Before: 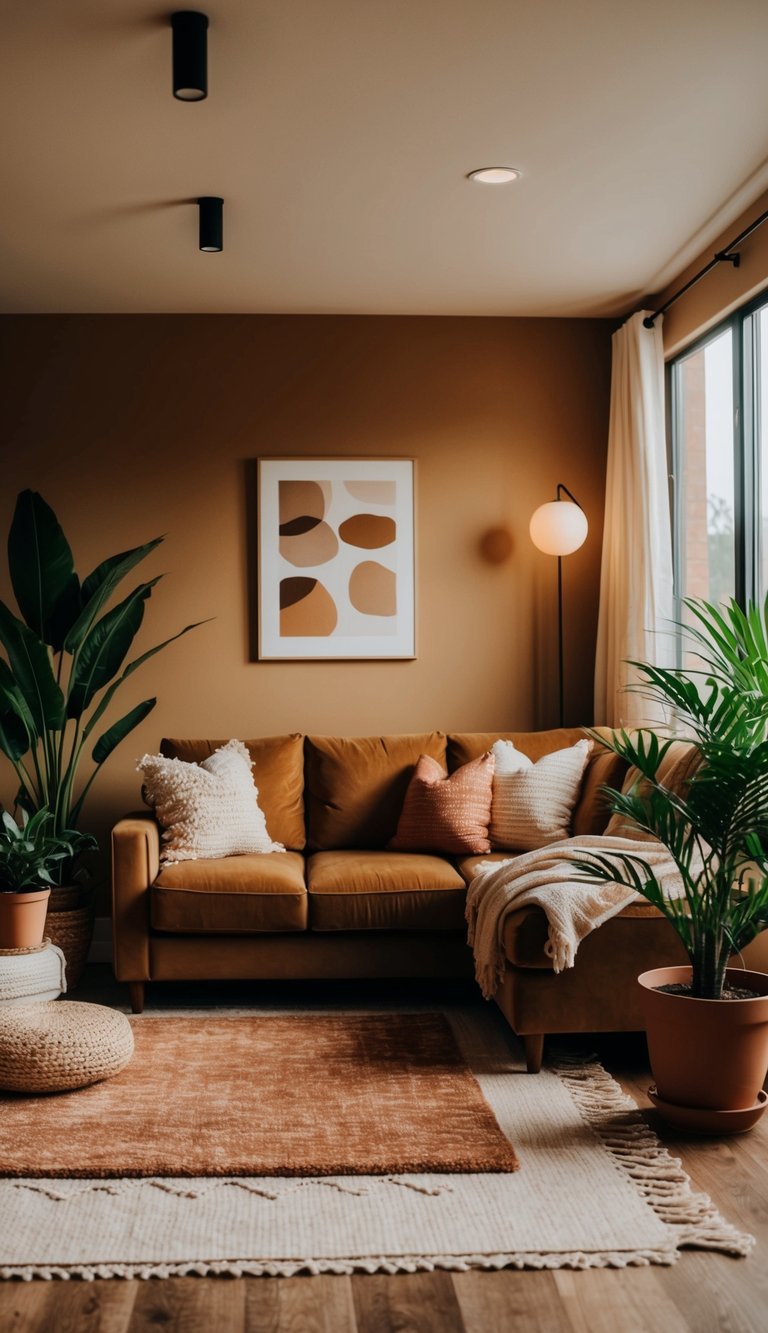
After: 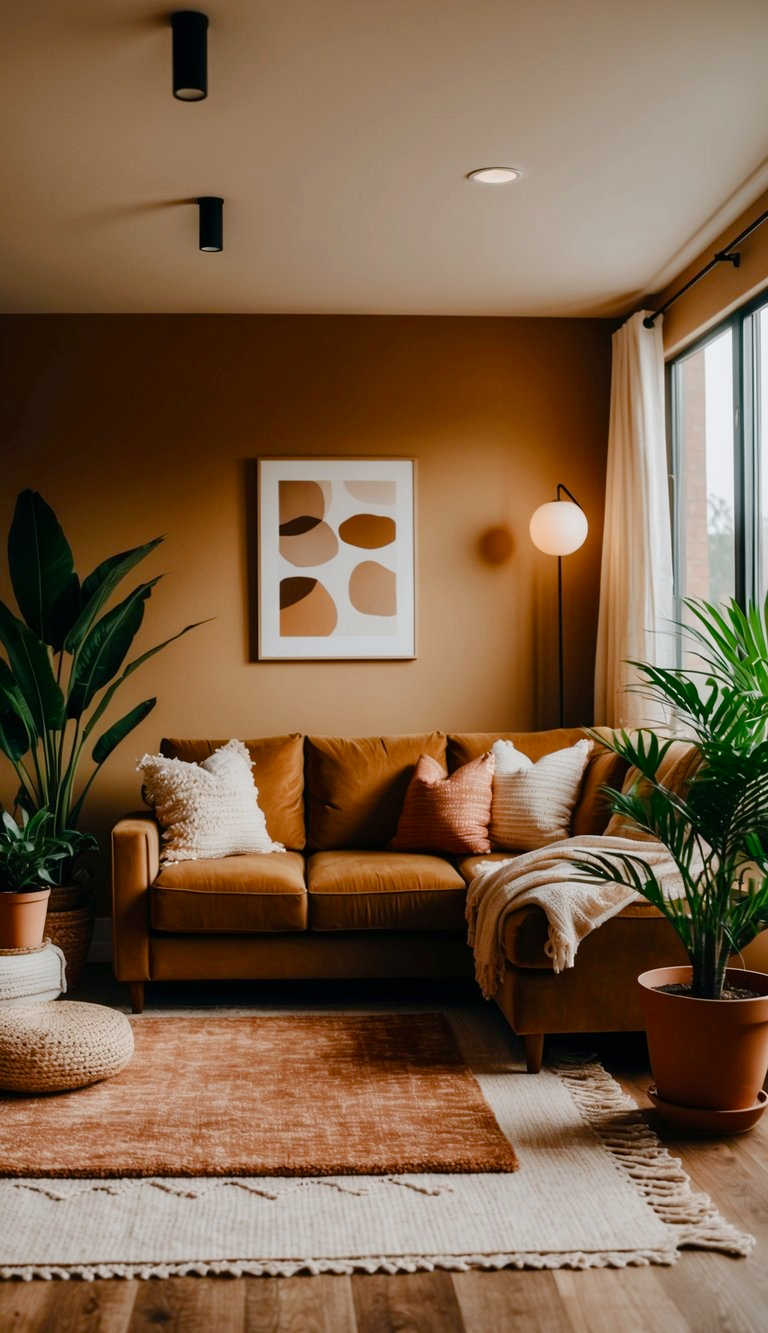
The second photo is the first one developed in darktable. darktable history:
shadows and highlights: shadows -10, white point adjustment 1.5, highlights 10
color balance rgb: perceptual saturation grading › global saturation 20%, perceptual saturation grading › highlights -50%, perceptual saturation grading › shadows 30%
